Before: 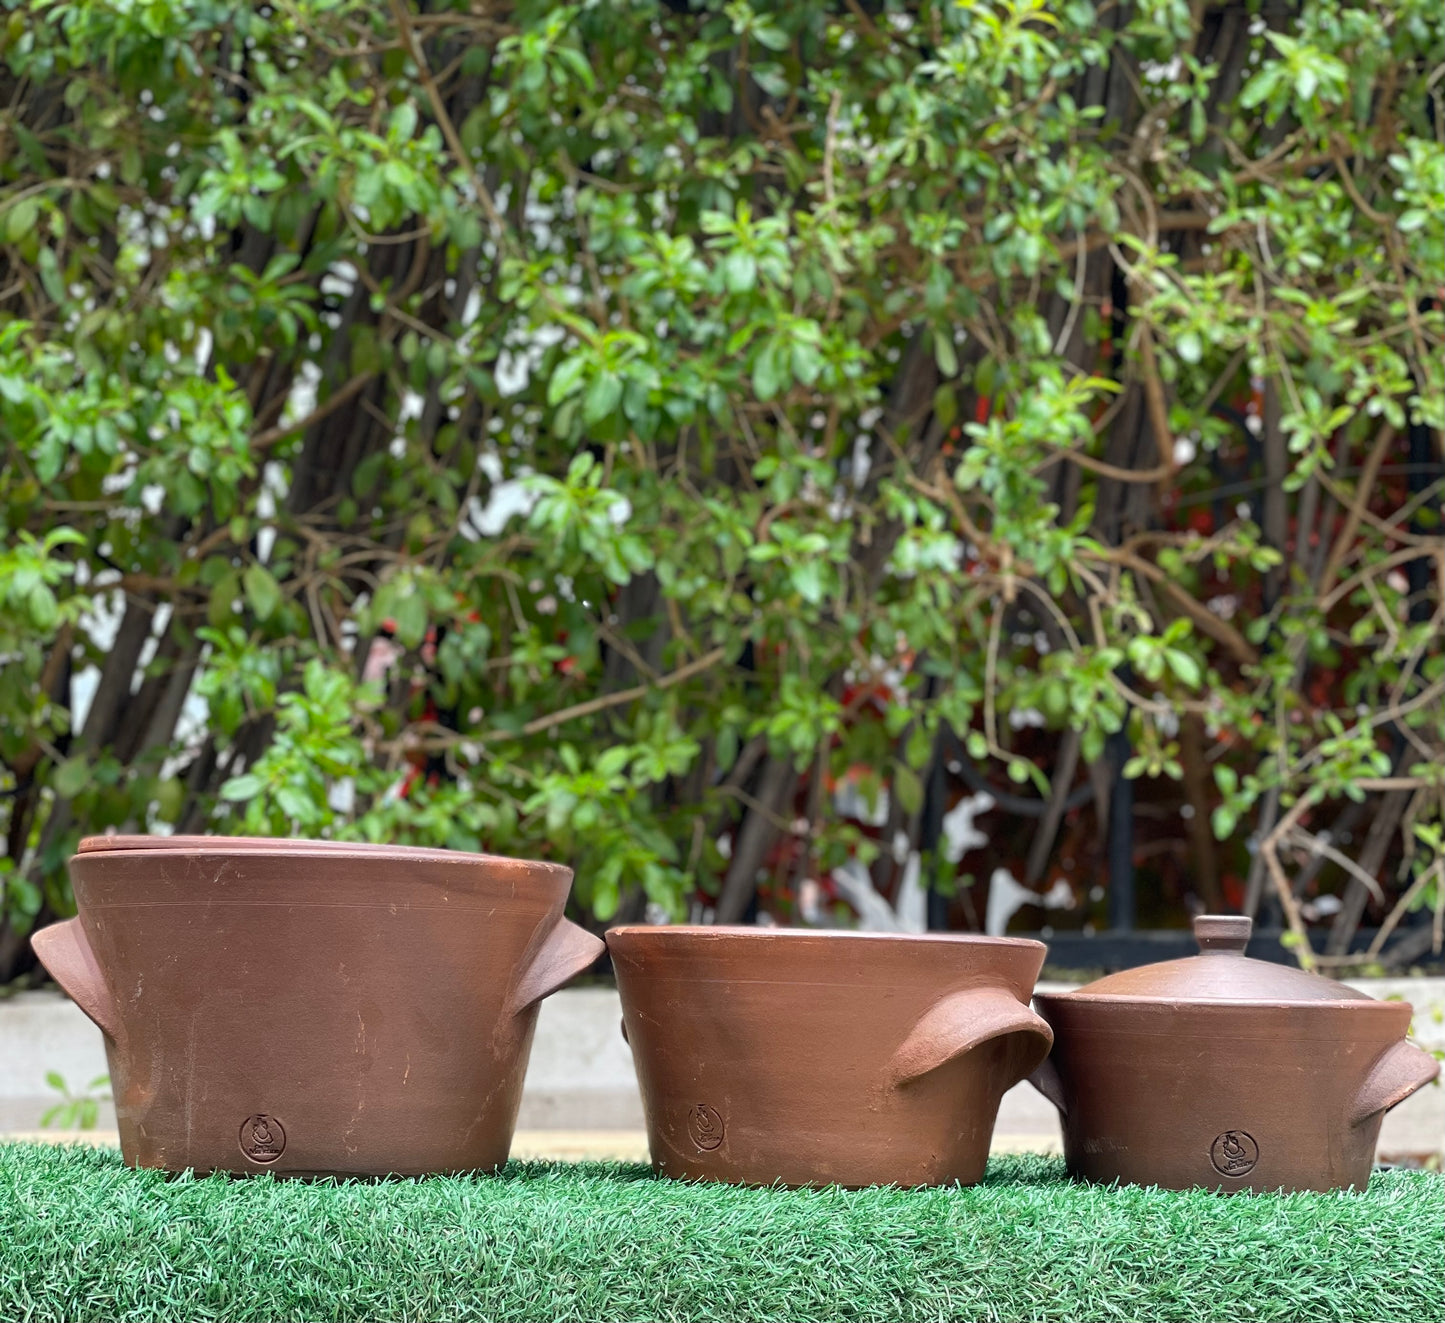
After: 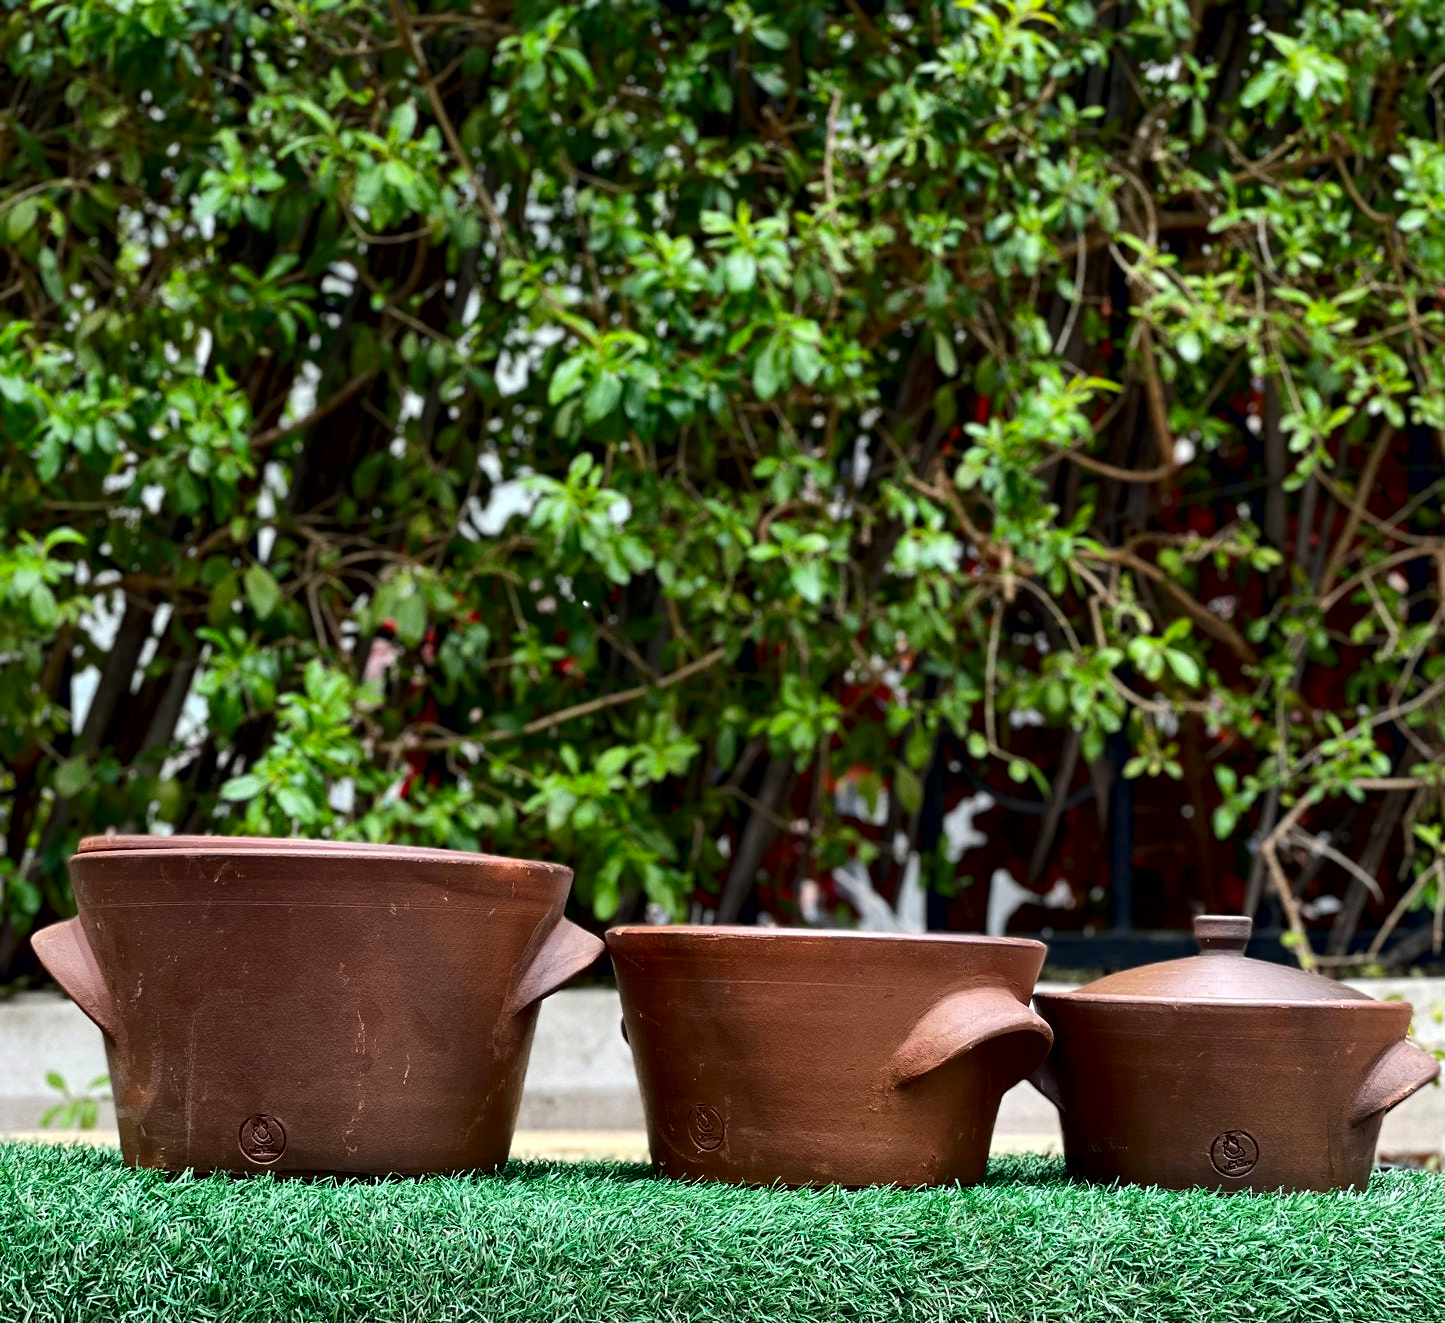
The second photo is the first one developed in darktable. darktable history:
local contrast: mode bilateral grid, contrast 25, coarseness 60, detail 151%, midtone range 0.2
contrast brightness saturation: contrast 0.13, brightness -0.24, saturation 0.14
